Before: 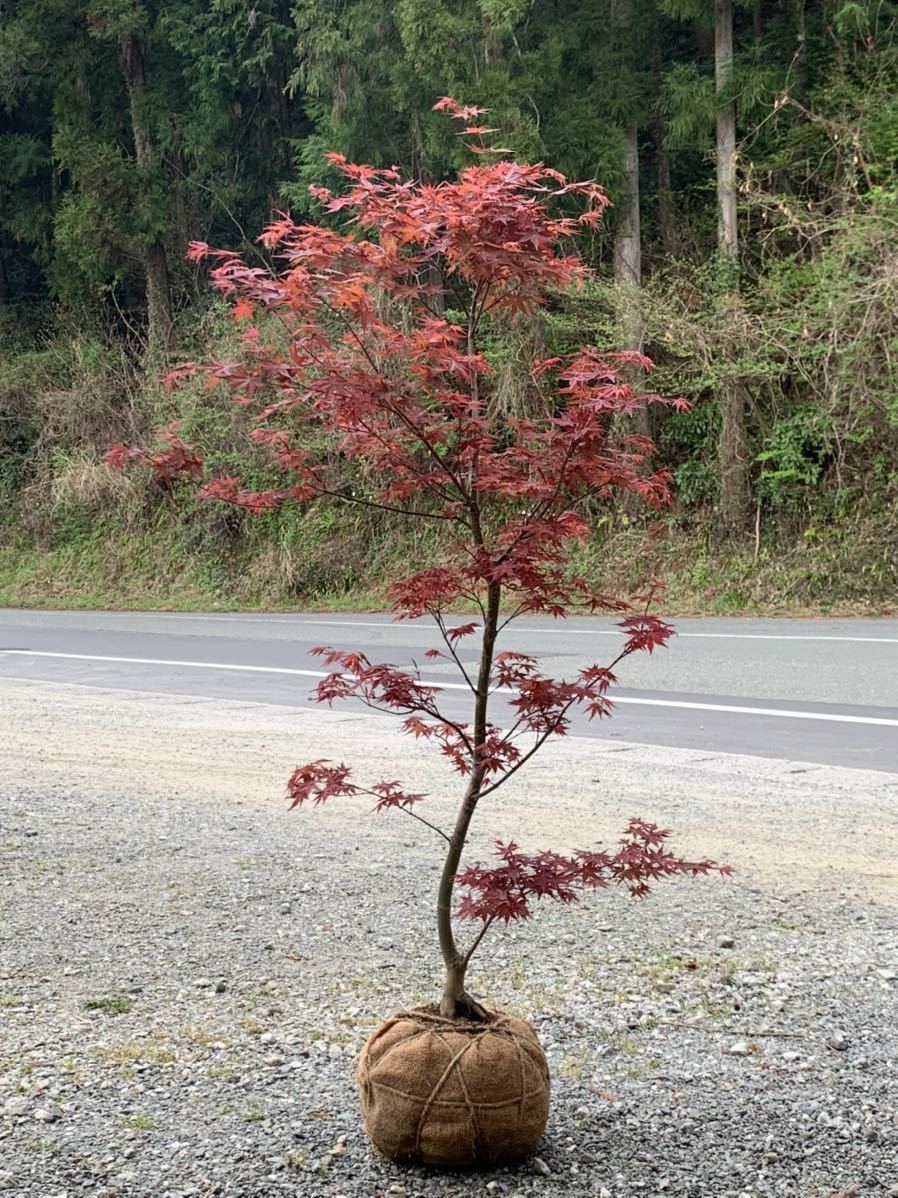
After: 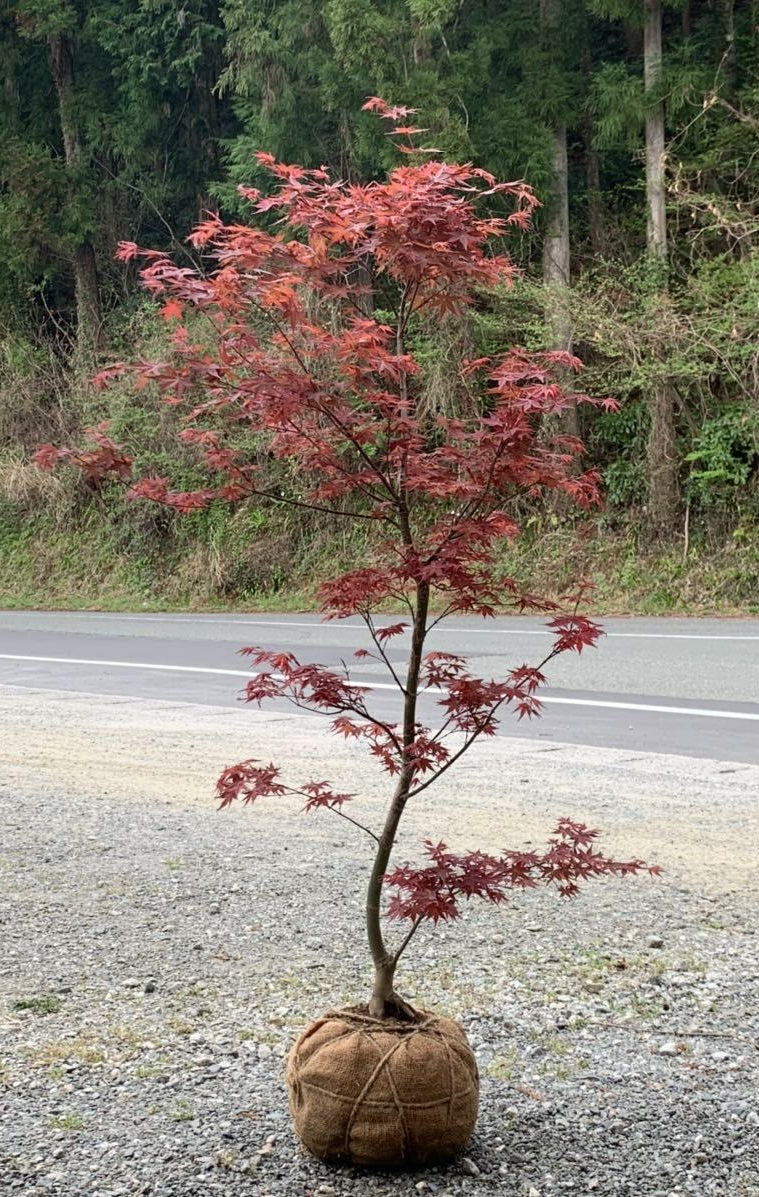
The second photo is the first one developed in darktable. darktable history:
crop: left 7.977%, right 7.454%
